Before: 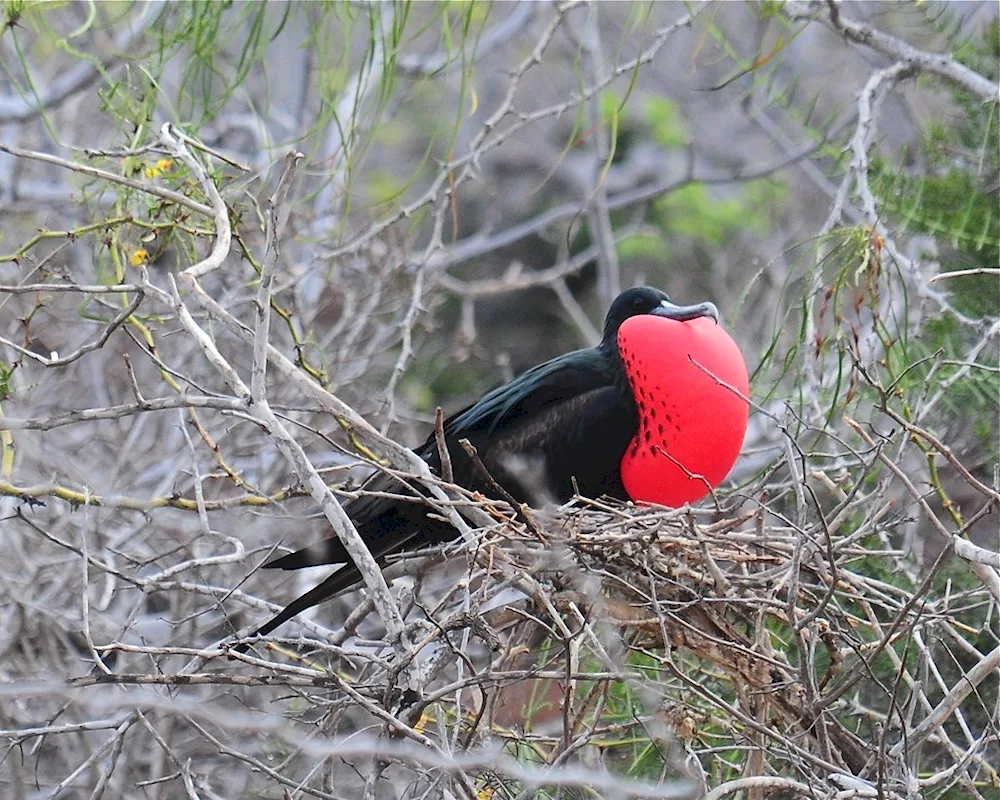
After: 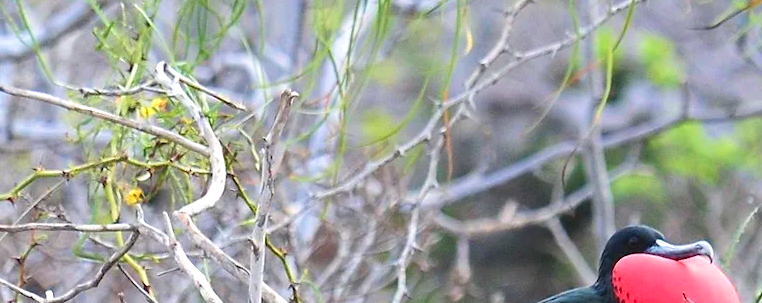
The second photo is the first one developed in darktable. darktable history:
crop: left 0.568%, top 7.644%, right 23.211%, bottom 54.406%
color balance rgb: perceptual saturation grading › global saturation 0.256%, perceptual brilliance grading › global brilliance 11.874%
velvia: strength 44.9%
